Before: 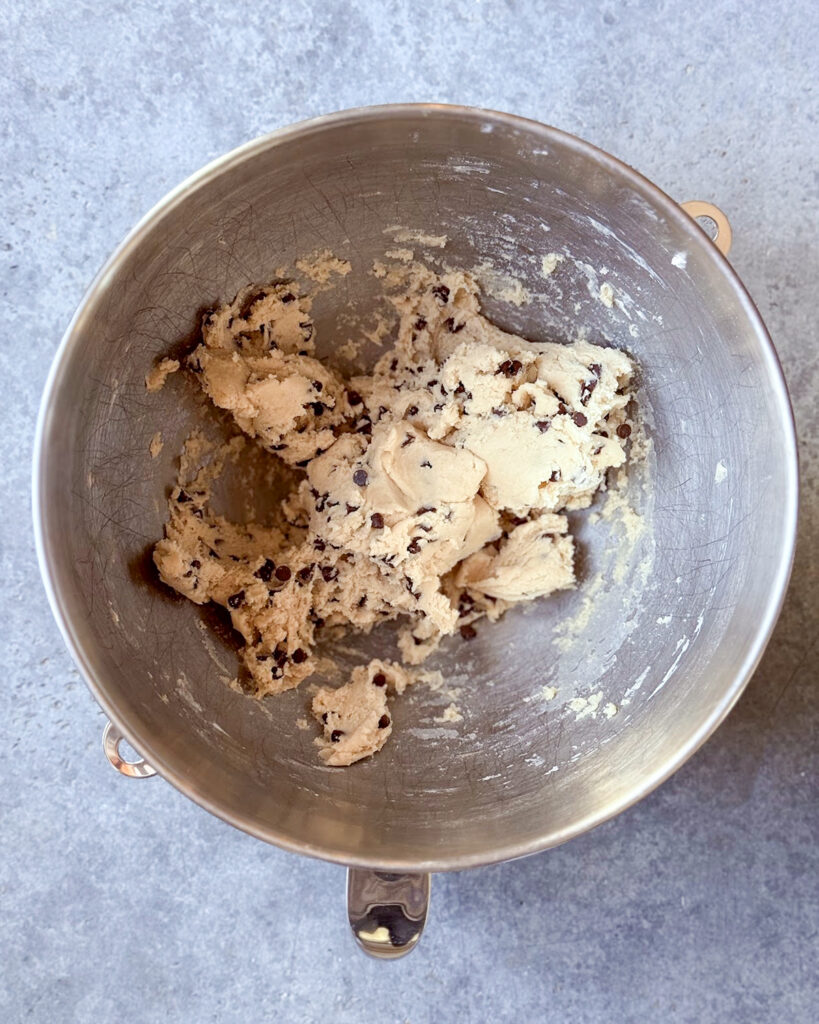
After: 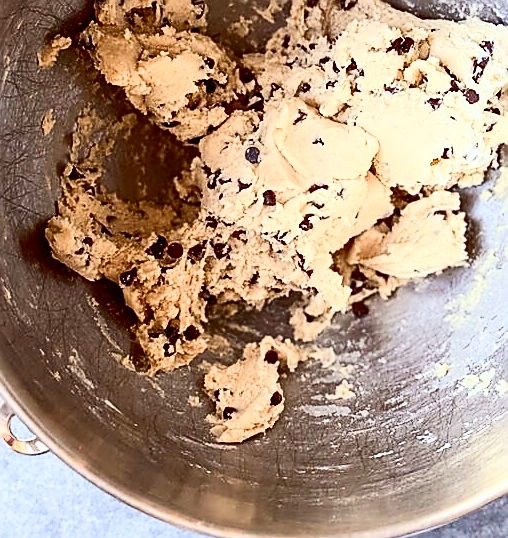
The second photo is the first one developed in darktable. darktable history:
sharpen: radius 1.421, amount 1.241, threshold 0.723
local contrast: mode bilateral grid, contrast 100, coarseness 99, detail 92%, midtone range 0.2
crop: left 13.203%, top 31.605%, right 24.758%, bottom 15.824%
contrast brightness saturation: contrast 0.403, brightness 0.109, saturation 0.213
